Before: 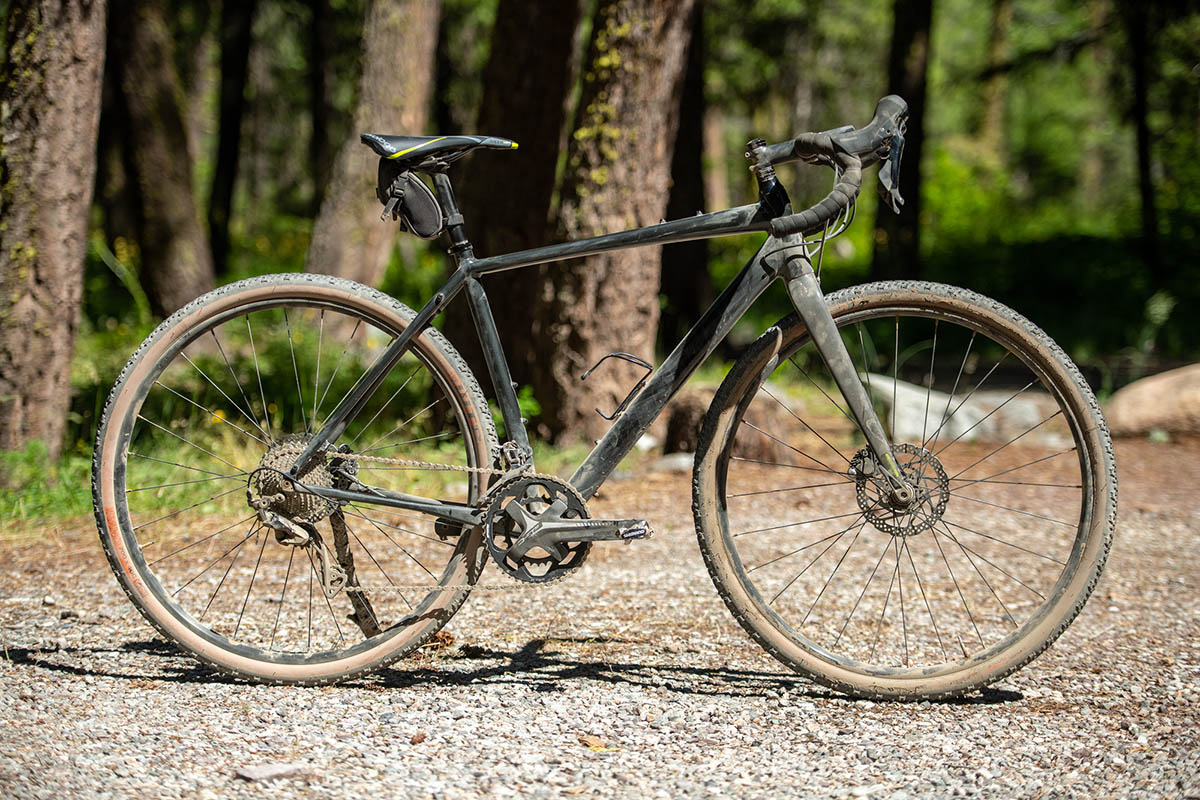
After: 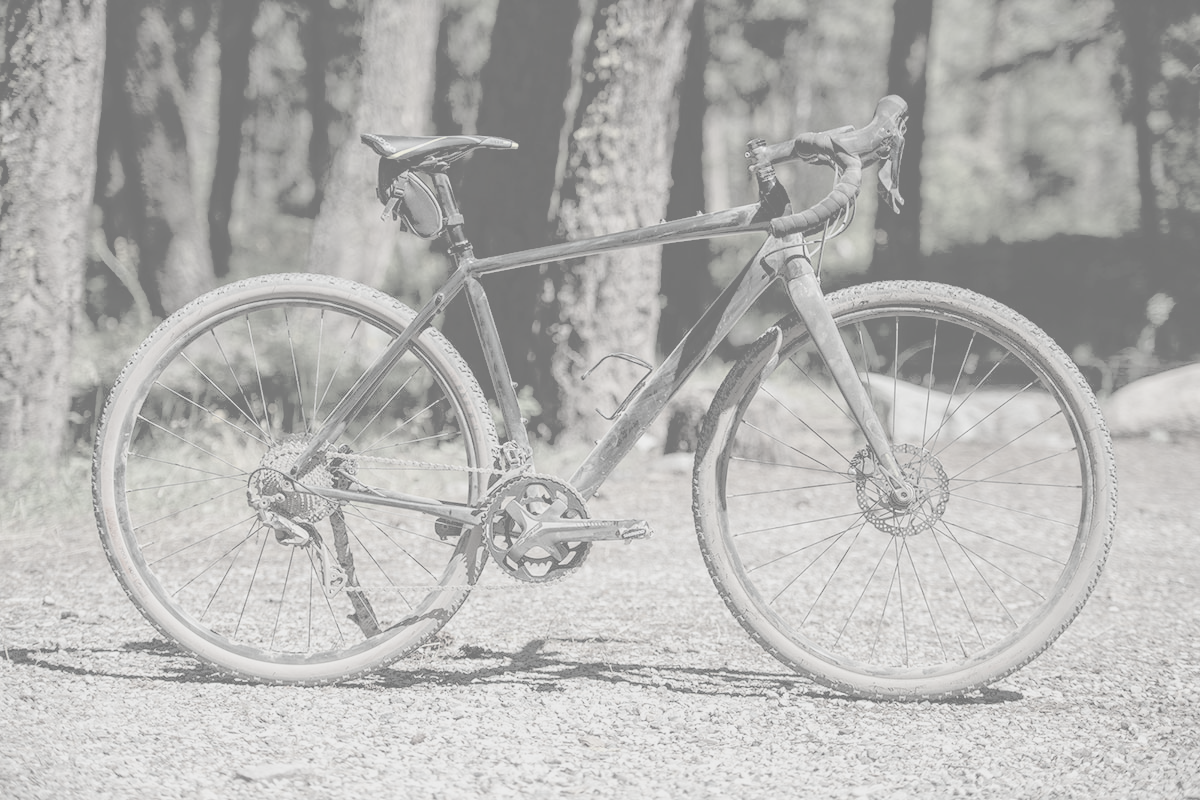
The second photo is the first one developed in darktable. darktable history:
contrast brightness saturation: contrast -0.32, brightness 0.758, saturation -0.768
tone equalizer: -8 EV -1.87 EV, -7 EV -1.19 EV, -6 EV -1.61 EV, mask exposure compensation -0.507 EV
color zones: curves: ch1 [(0, 0.153) (0.143, 0.15) (0.286, 0.151) (0.429, 0.152) (0.571, 0.152) (0.714, 0.151) (0.857, 0.151) (1, 0.153)]
levels: levels [0.016, 0.5, 0.996]
